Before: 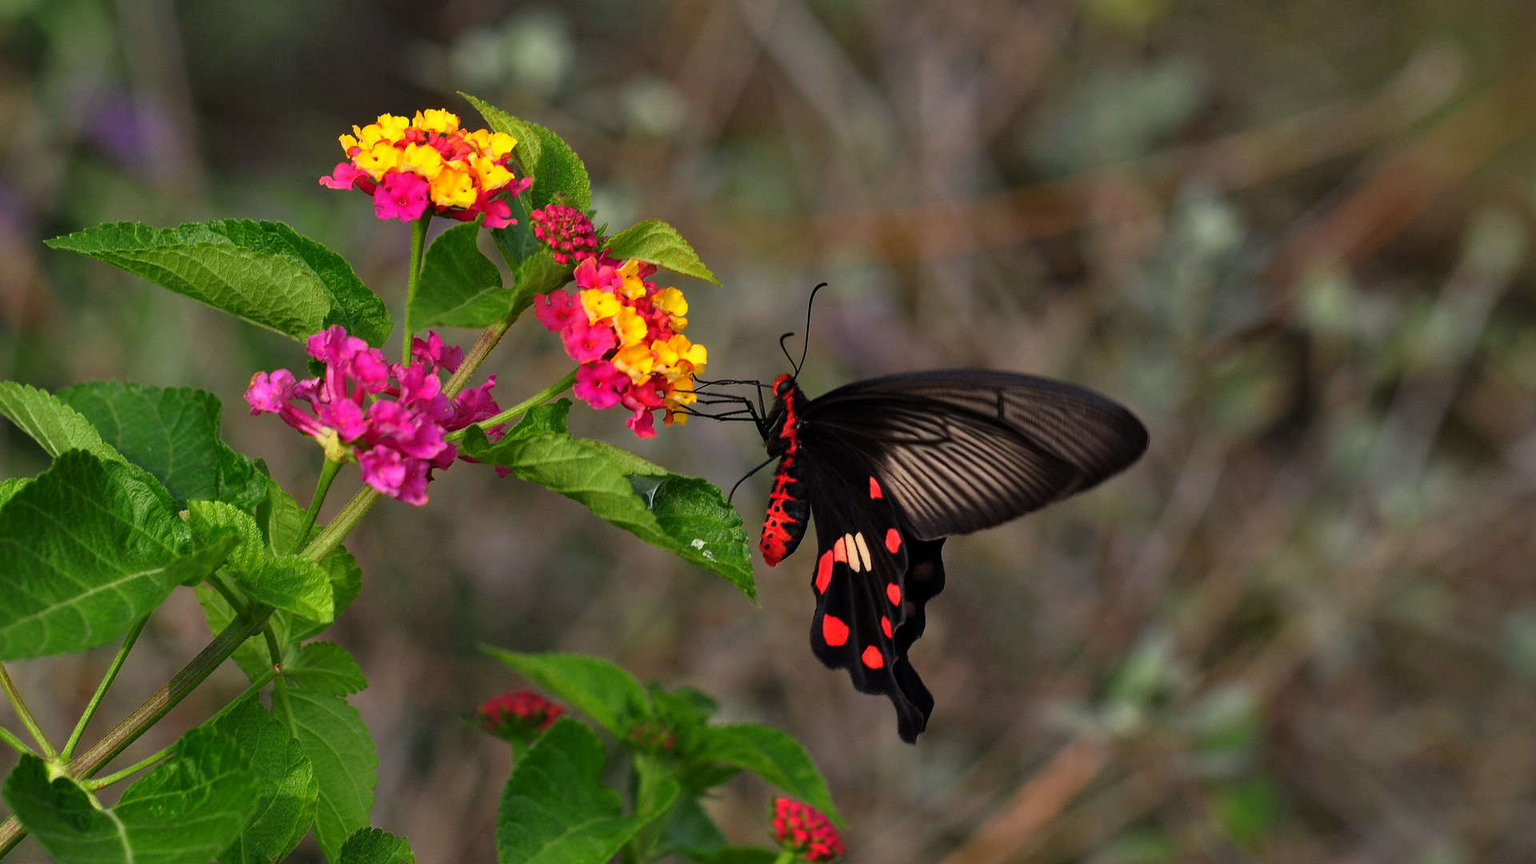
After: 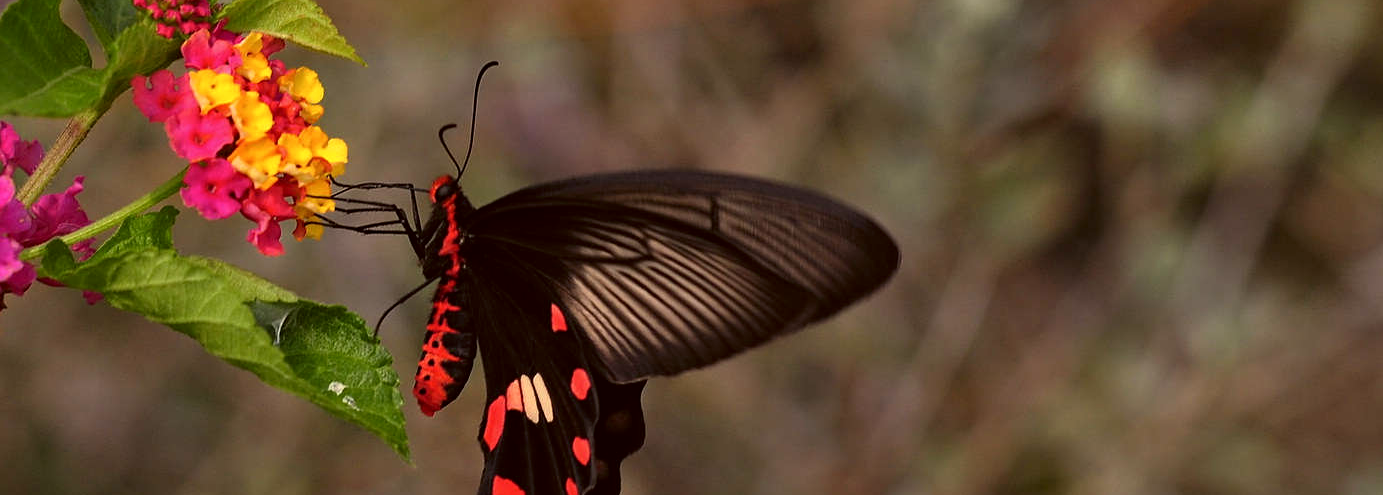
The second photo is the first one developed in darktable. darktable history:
crop and rotate: left 27.938%, top 27.046%, bottom 27.046%
sharpen: amount 0.2
color correction: highlights a* 6.27, highlights b* 8.19, shadows a* 5.94, shadows b* 7.23, saturation 0.9
